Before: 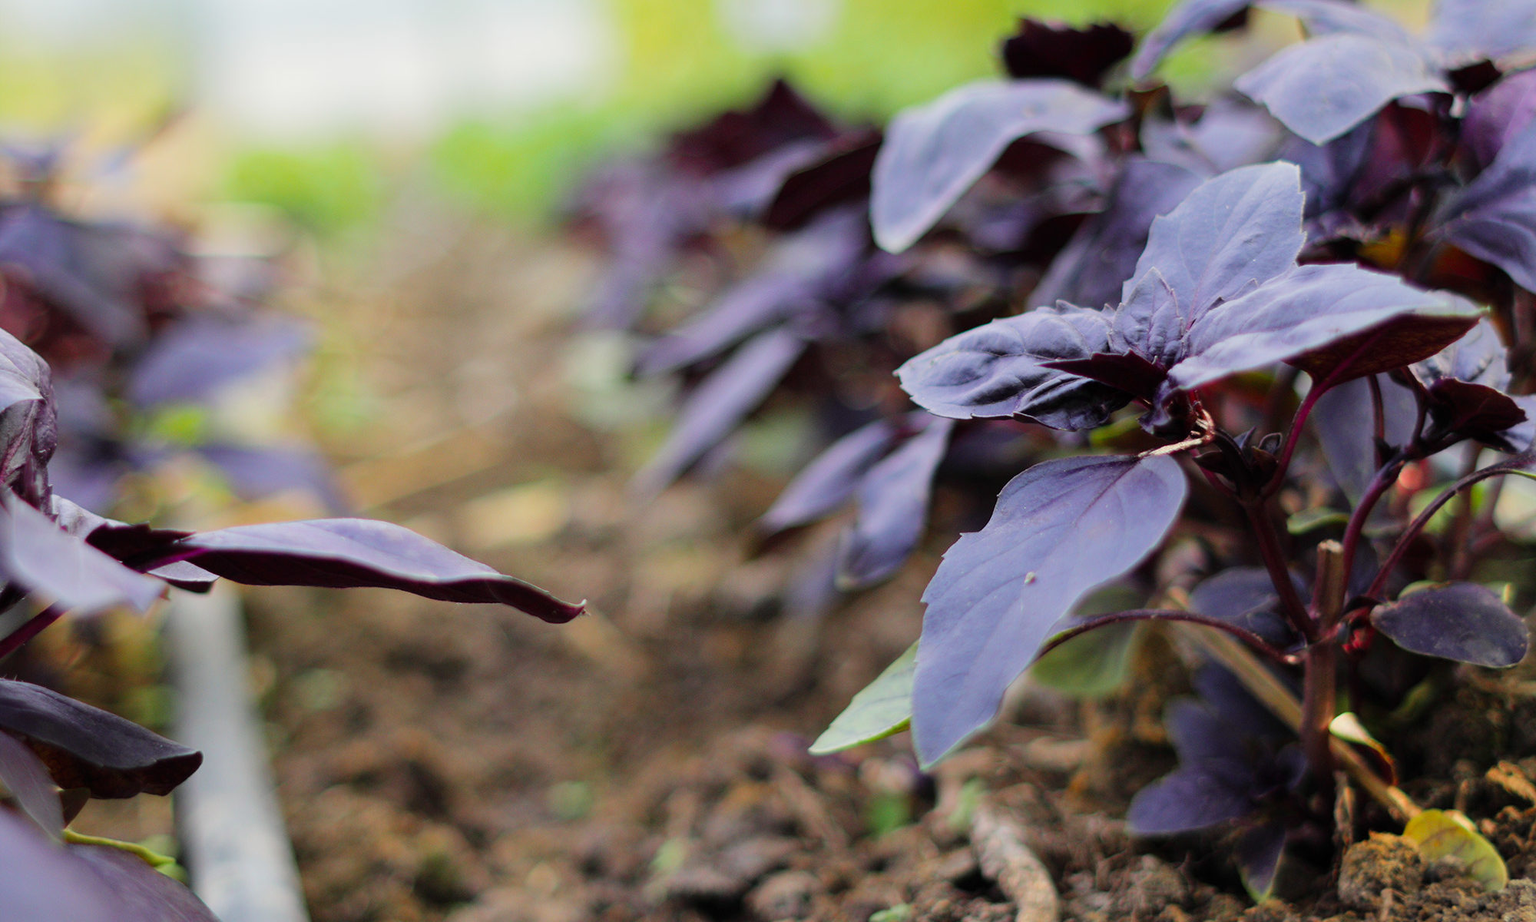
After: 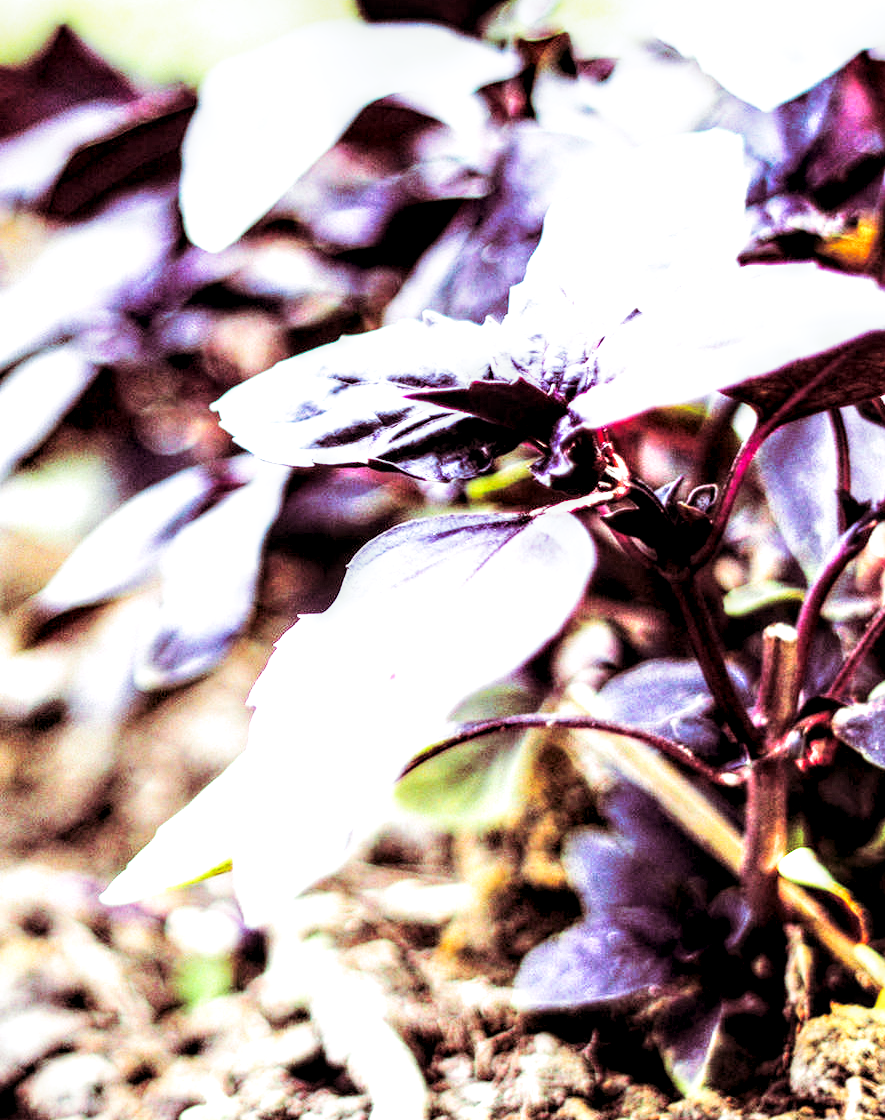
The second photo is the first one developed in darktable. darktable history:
split-toning: shadows › hue 360°
exposure: black level correction 0, exposure 1.3 EV, compensate exposure bias true, compensate highlight preservation false
base curve: curves: ch0 [(0, 0) (0.007, 0.004) (0.027, 0.03) (0.046, 0.07) (0.207, 0.54) (0.442, 0.872) (0.673, 0.972) (1, 1)], preserve colors none
color correction: highlights a* -0.137, highlights b* -5.91, shadows a* -0.137, shadows b* -0.137
contrast brightness saturation: contrast 0.15, brightness 0.05
crop: left 47.628%, top 6.643%, right 7.874%
local contrast: highlights 20%, detail 197%
